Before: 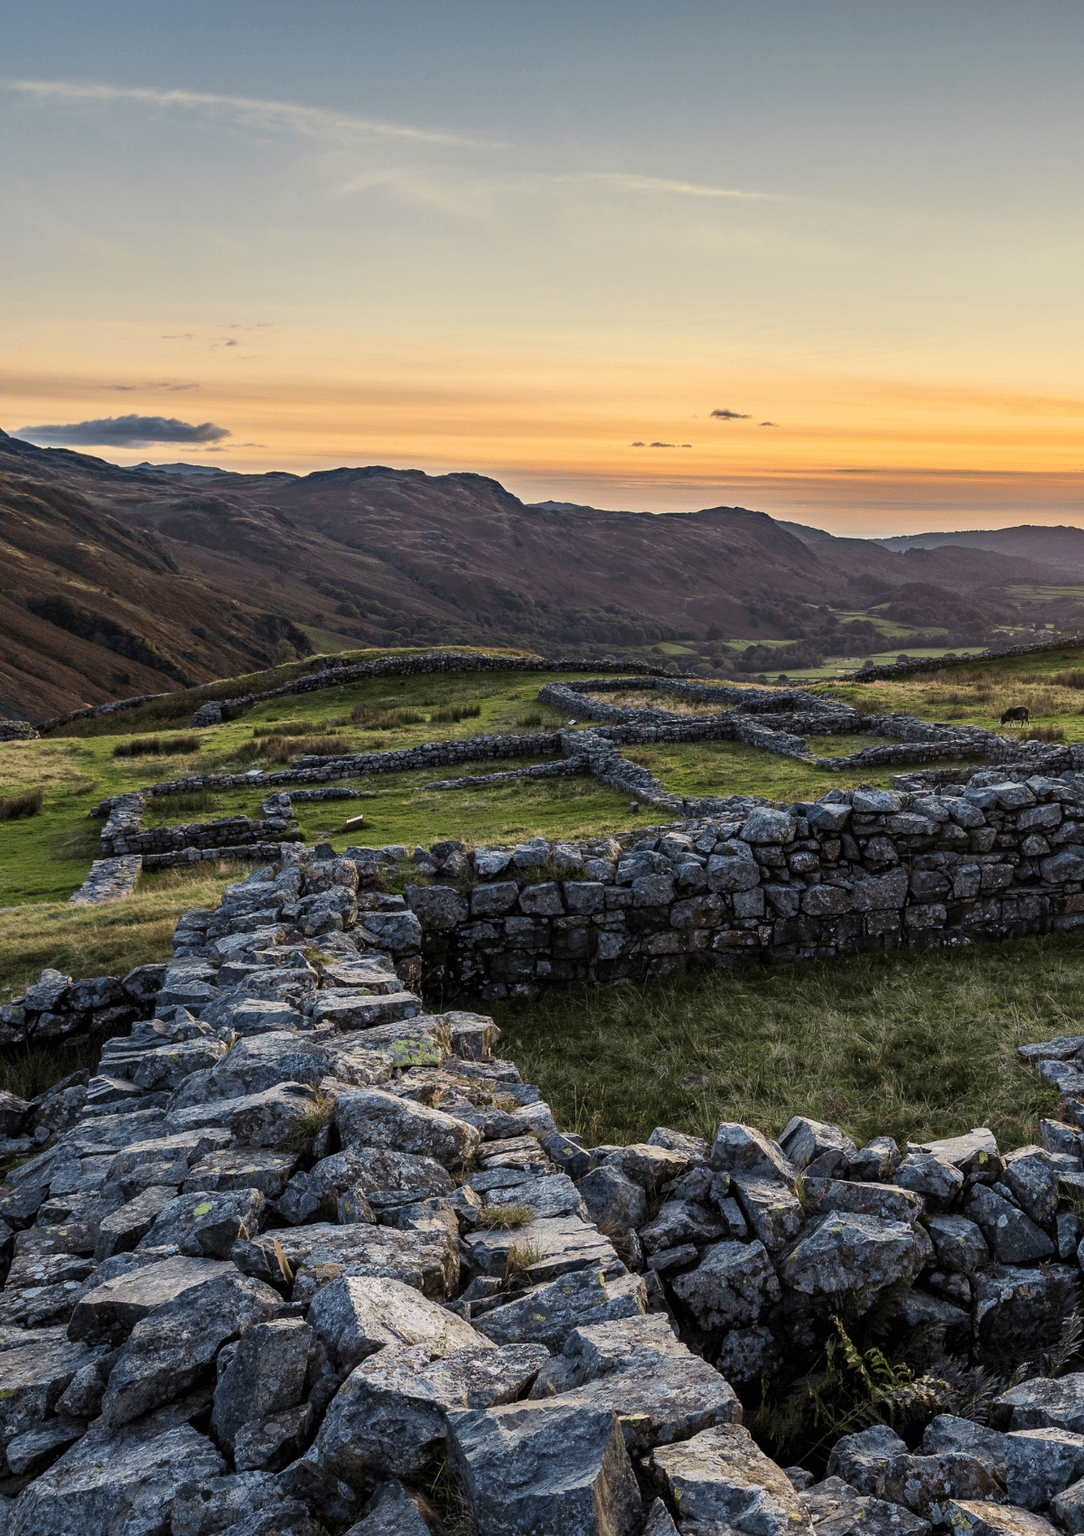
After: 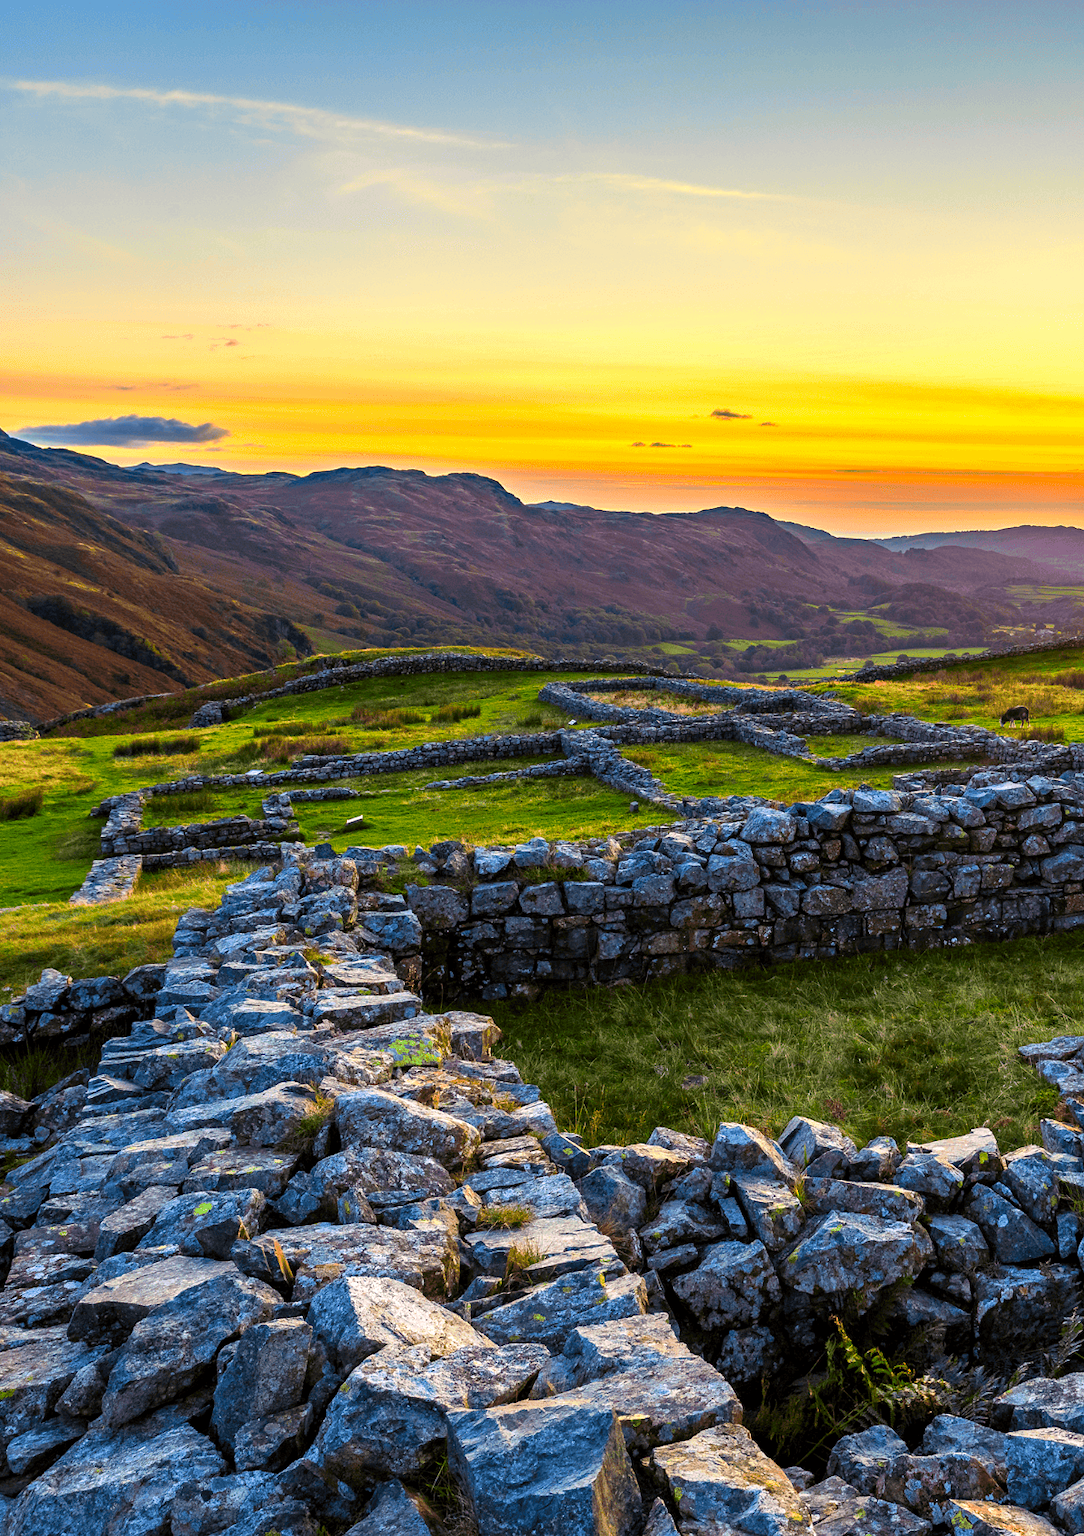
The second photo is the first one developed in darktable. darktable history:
exposure: black level correction 0.001, exposure 0.499 EV, compensate highlight preservation false
color correction: highlights b* 0.041, saturation 2.11
